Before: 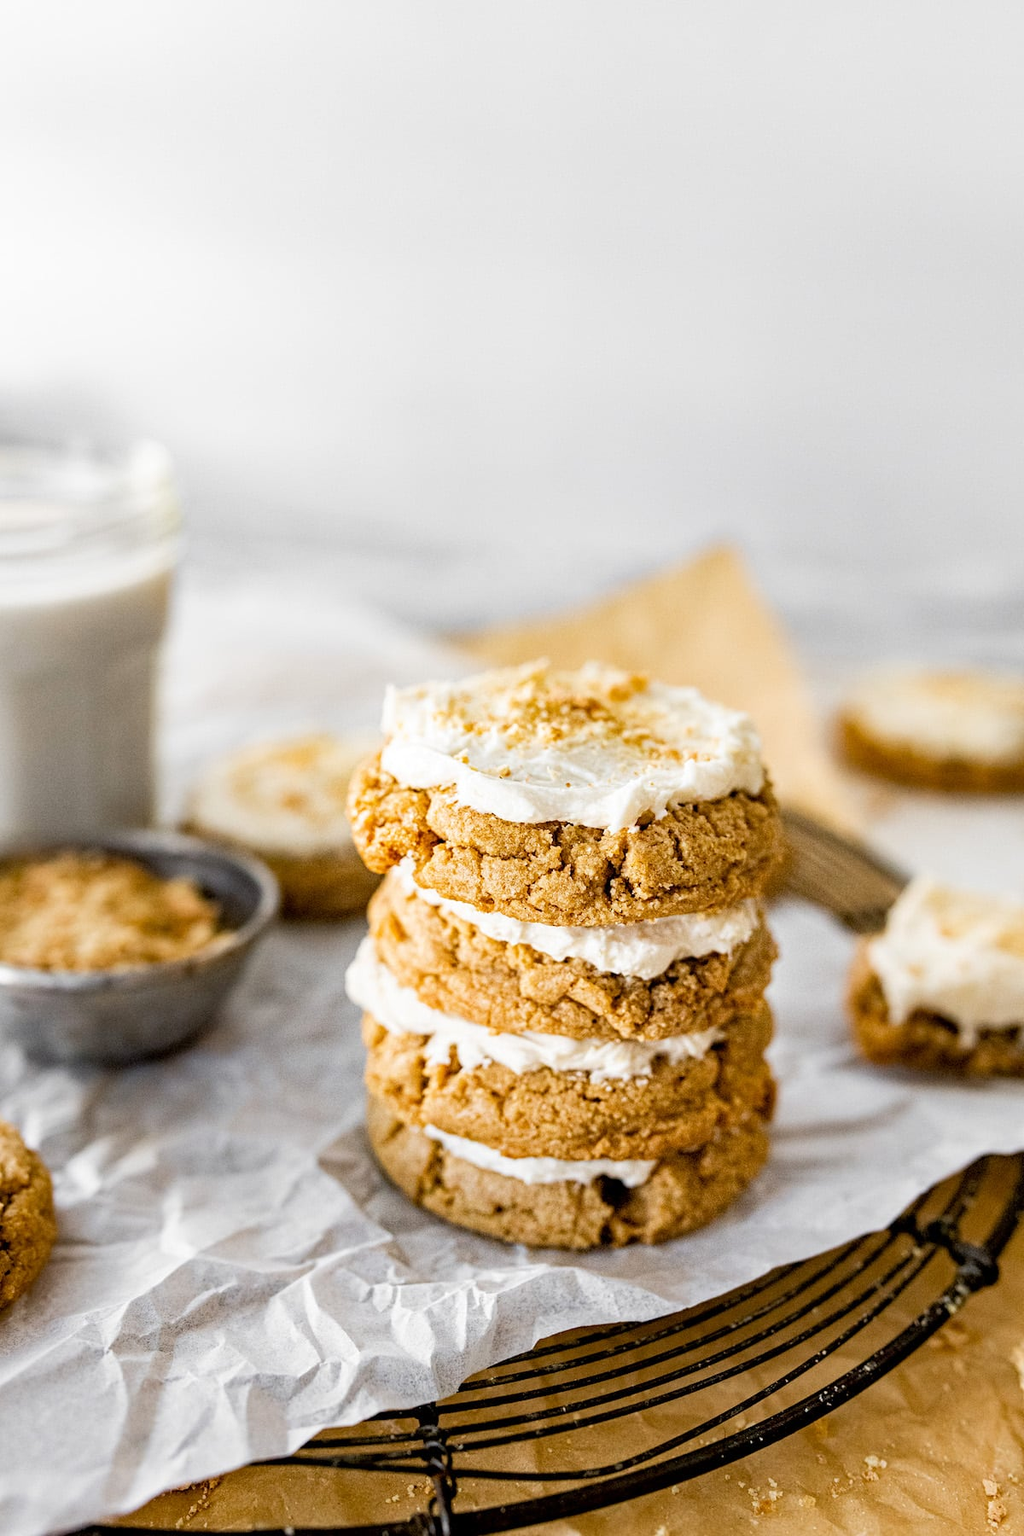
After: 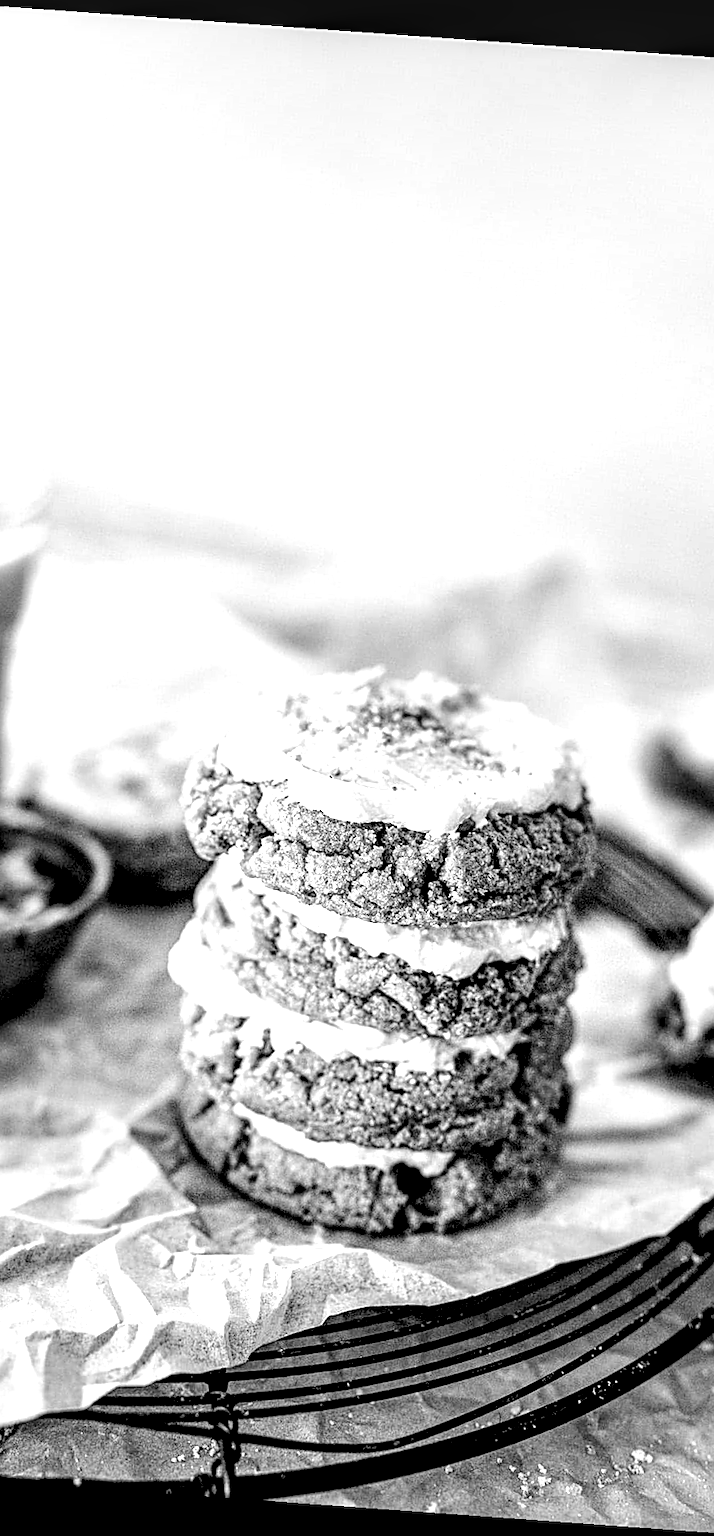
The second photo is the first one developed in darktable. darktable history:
monochrome: on, module defaults
rgb levels: levels [[0.029, 0.461, 0.922], [0, 0.5, 1], [0, 0.5, 1]]
crop and rotate: left 18.442%, right 15.508%
sharpen: on, module defaults
local contrast: highlights 20%, detail 197%
tone equalizer: -8 EV -0.417 EV, -7 EV -0.389 EV, -6 EV -0.333 EV, -5 EV -0.222 EV, -3 EV 0.222 EV, -2 EV 0.333 EV, -1 EV 0.389 EV, +0 EV 0.417 EV, edges refinement/feathering 500, mask exposure compensation -1.57 EV, preserve details no
rotate and perspective: rotation 4.1°, automatic cropping off
color balance rgb: linear chroma grading › global chroma 15%, perceptual saturation grading › global saturation 30%
